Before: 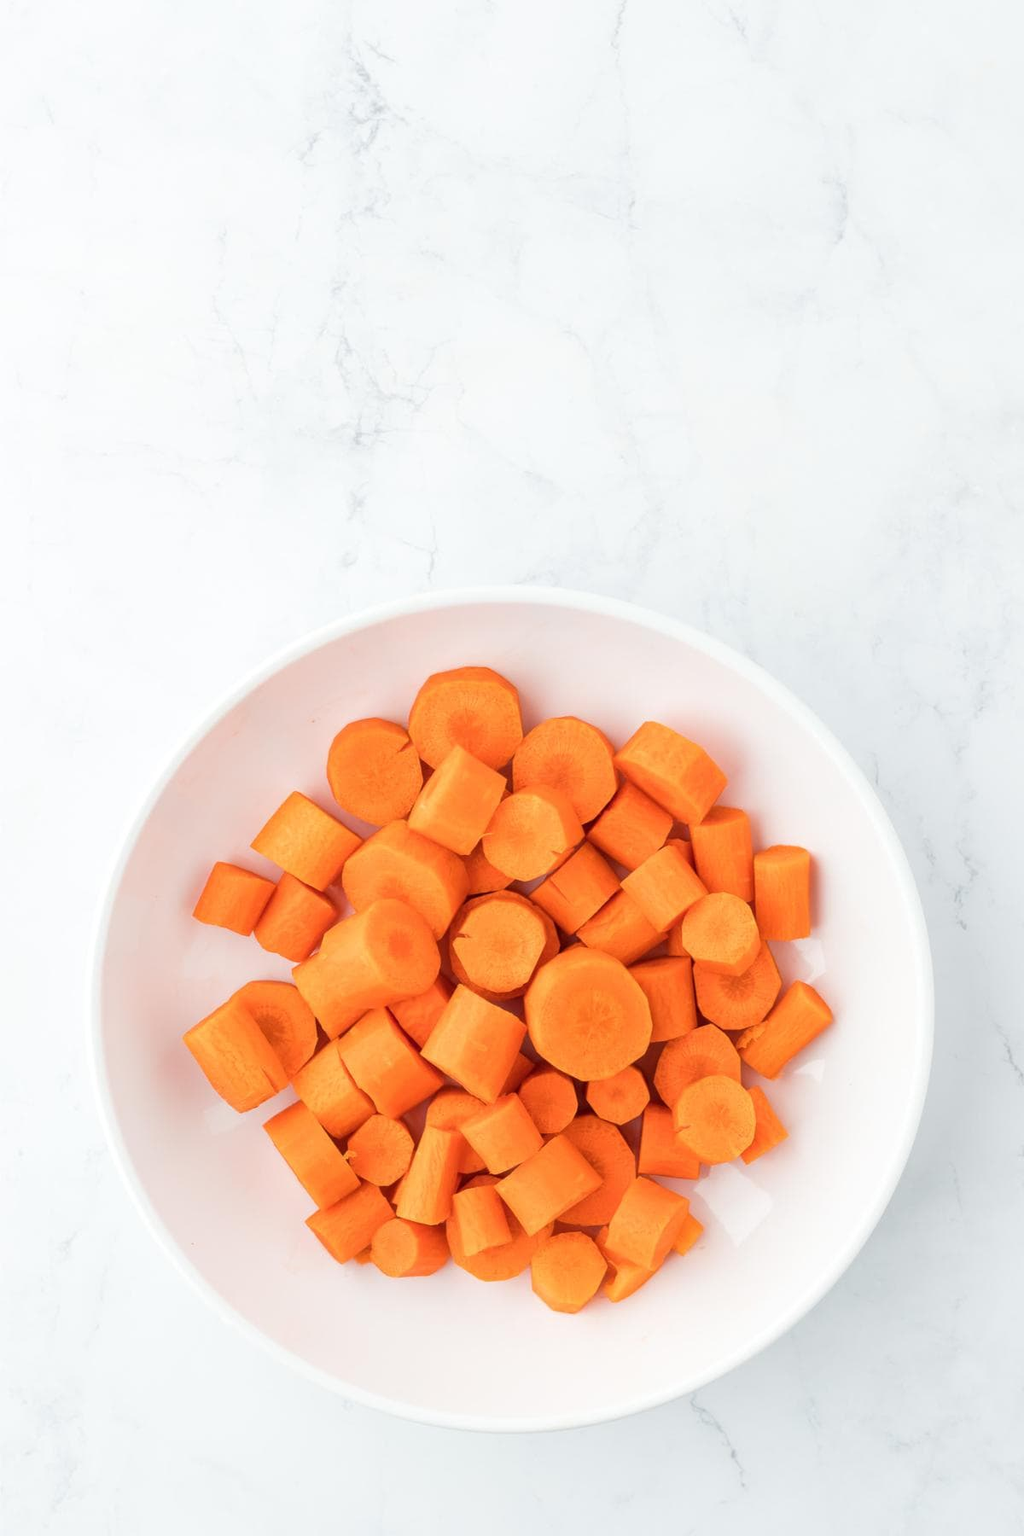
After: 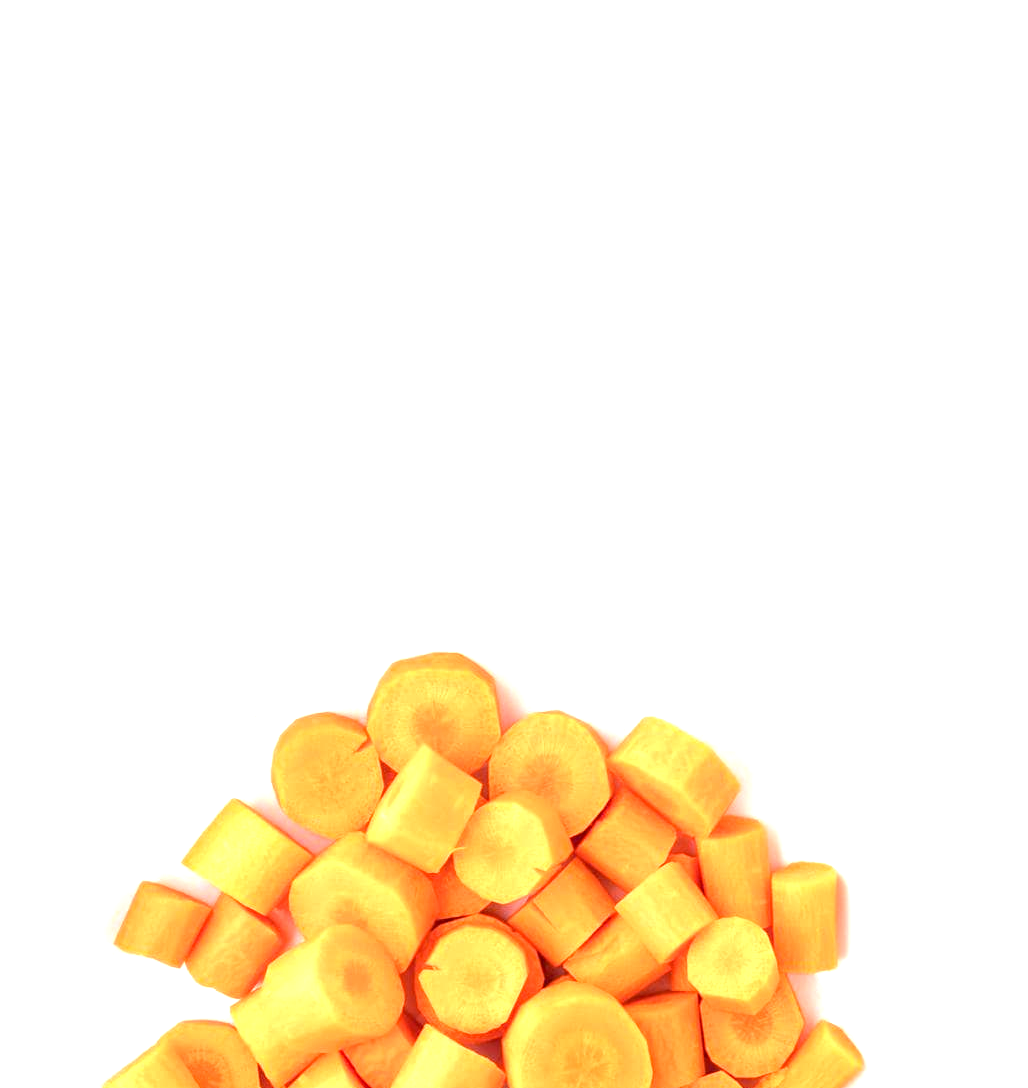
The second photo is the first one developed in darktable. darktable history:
crop and rotate: left 9.345%, top 7.22%, right 4.982%, bottom 32.331%
exposure: black level correction 0.001, exposure 1.398 EV, compensate exposure bias true, compensate highlight preservation false
